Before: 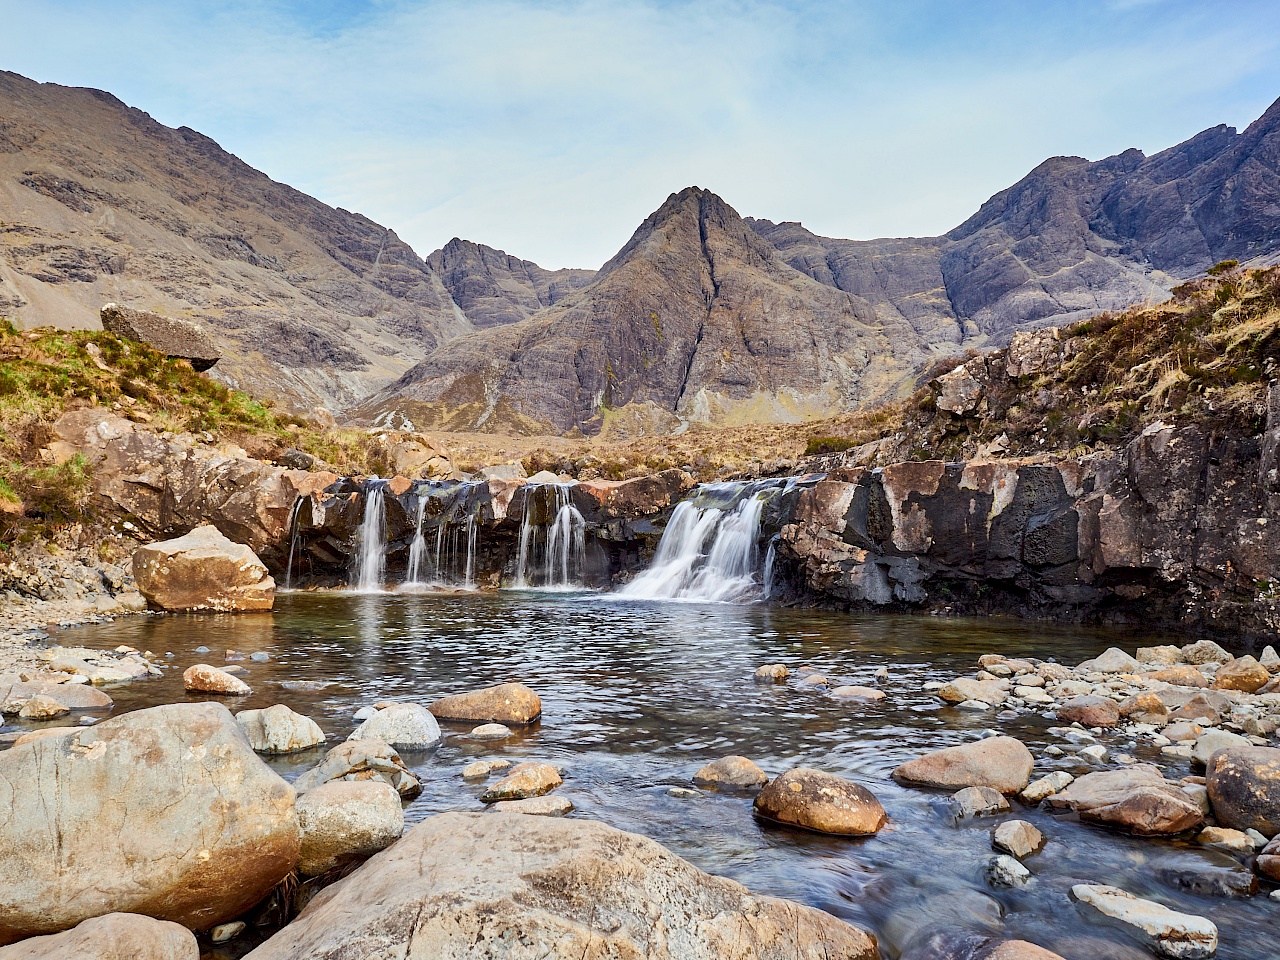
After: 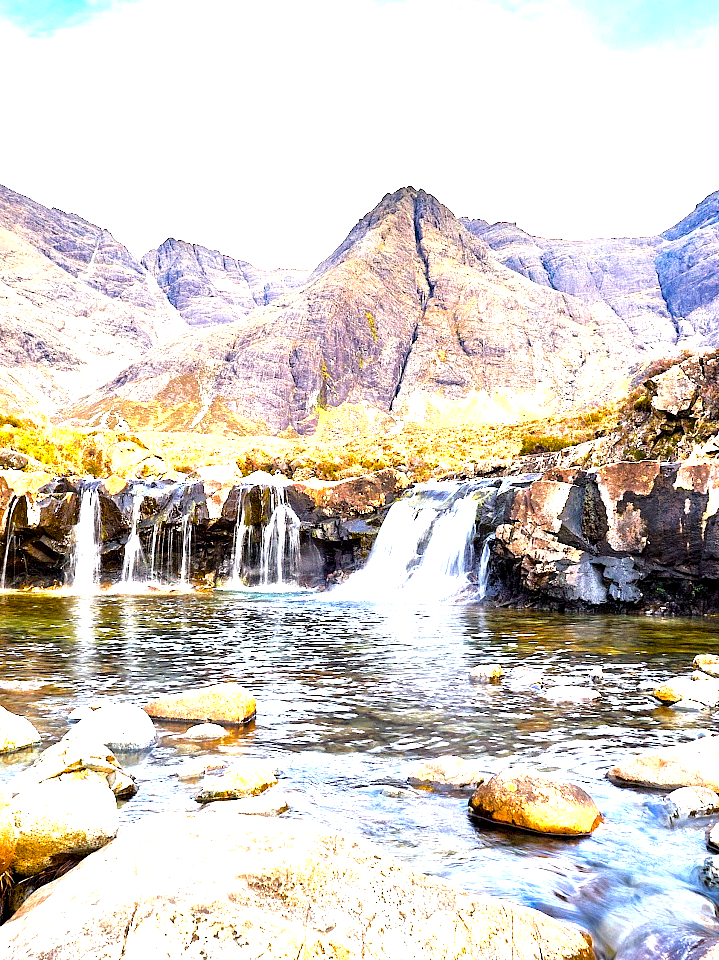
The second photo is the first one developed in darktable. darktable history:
exposure: black level correction 0.001, exposure 0.498 EV, compensate highlight preservation false
color balance rgb: shadows lift › chroma 2.045%, shadows lift › hue 216.63°, perceptual saturation grading › global saturation 28.375%, perceptual saturation grading › mid-tones 12.619%, perceptual saturation grading › shadows 9.898%, perceptual brilliance grading › global brilliance 11.59%, global vibrance 20%
tone equalizer: -8 EV -1.05 EV, -7 EV -1.03 EV, -6 EV -0.884 EV, -5 EV -0.593 EV, -3 EV 0.597 EV, -2 EV 0.892 EV, -1 EV 0.992 EV, +0 EV 1.06 EV
crop and rotate: left 22.338%, right 21.489%
